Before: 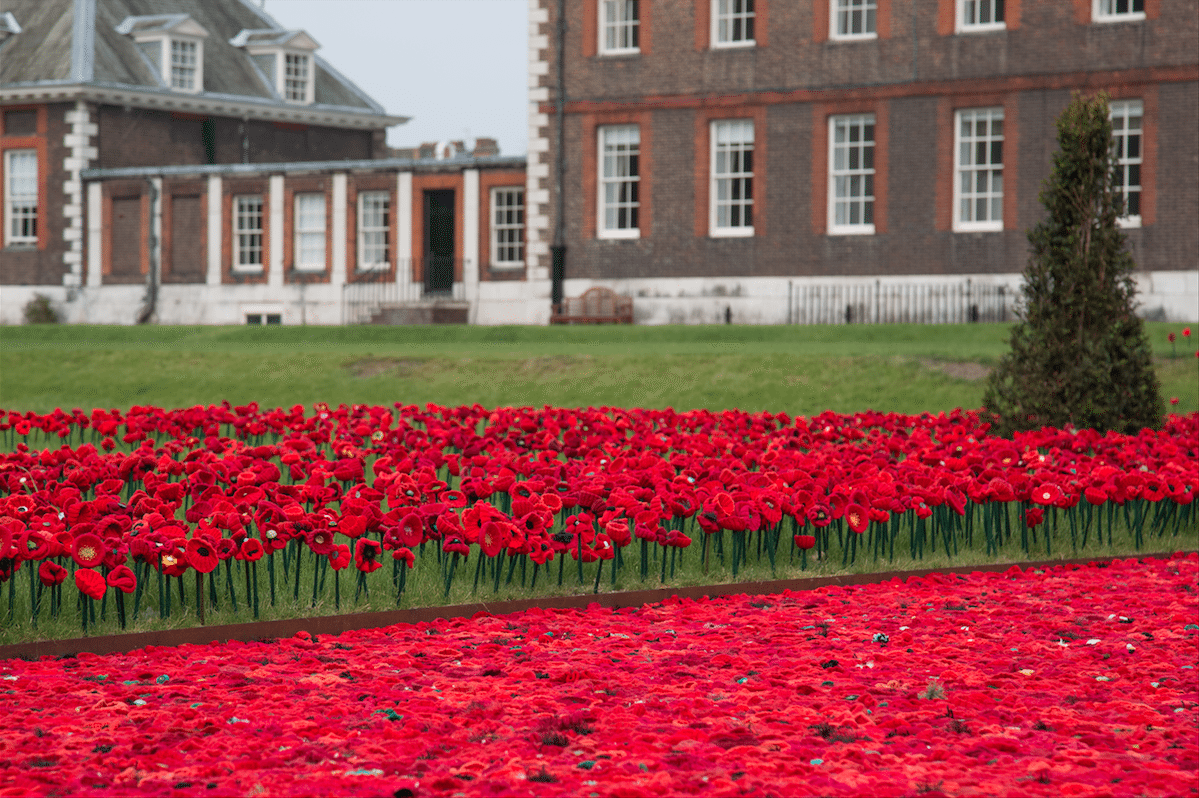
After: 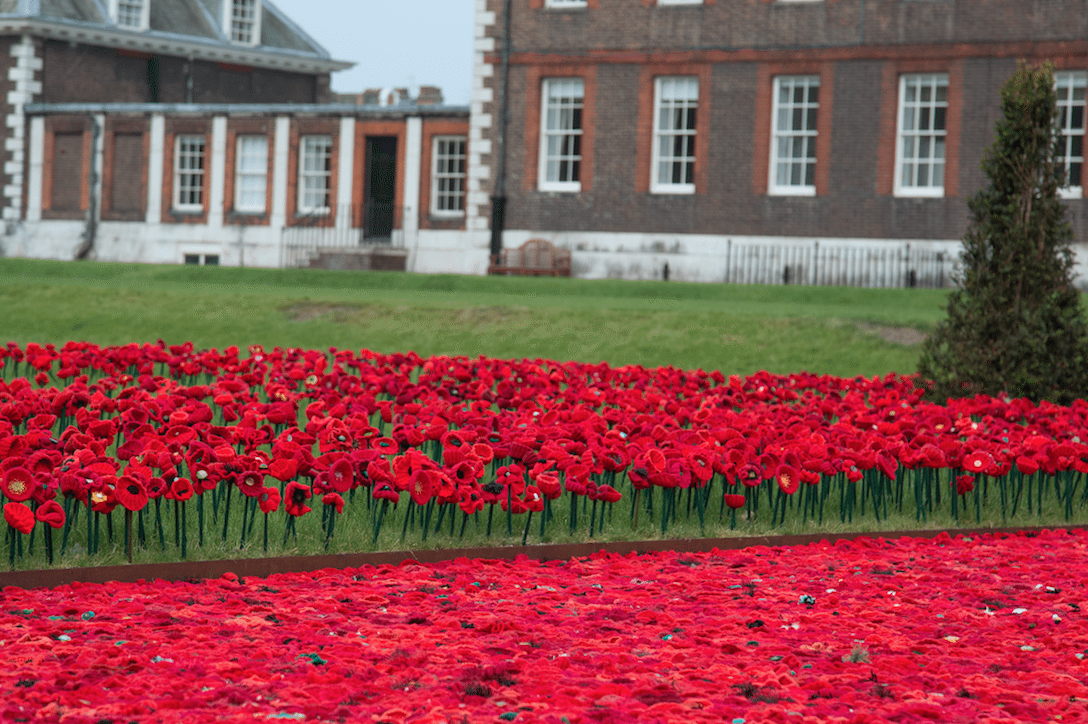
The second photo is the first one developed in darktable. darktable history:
crop and rotate: angle -2.01°, left 3.128%, top 3.817%, right 1.364%, bottom 0.655%
color calibration: illuminant Planckian (black body), adaptation linear Bradford (ICC v4), x 0.361, y 0.366, temperature 4505.99 K
